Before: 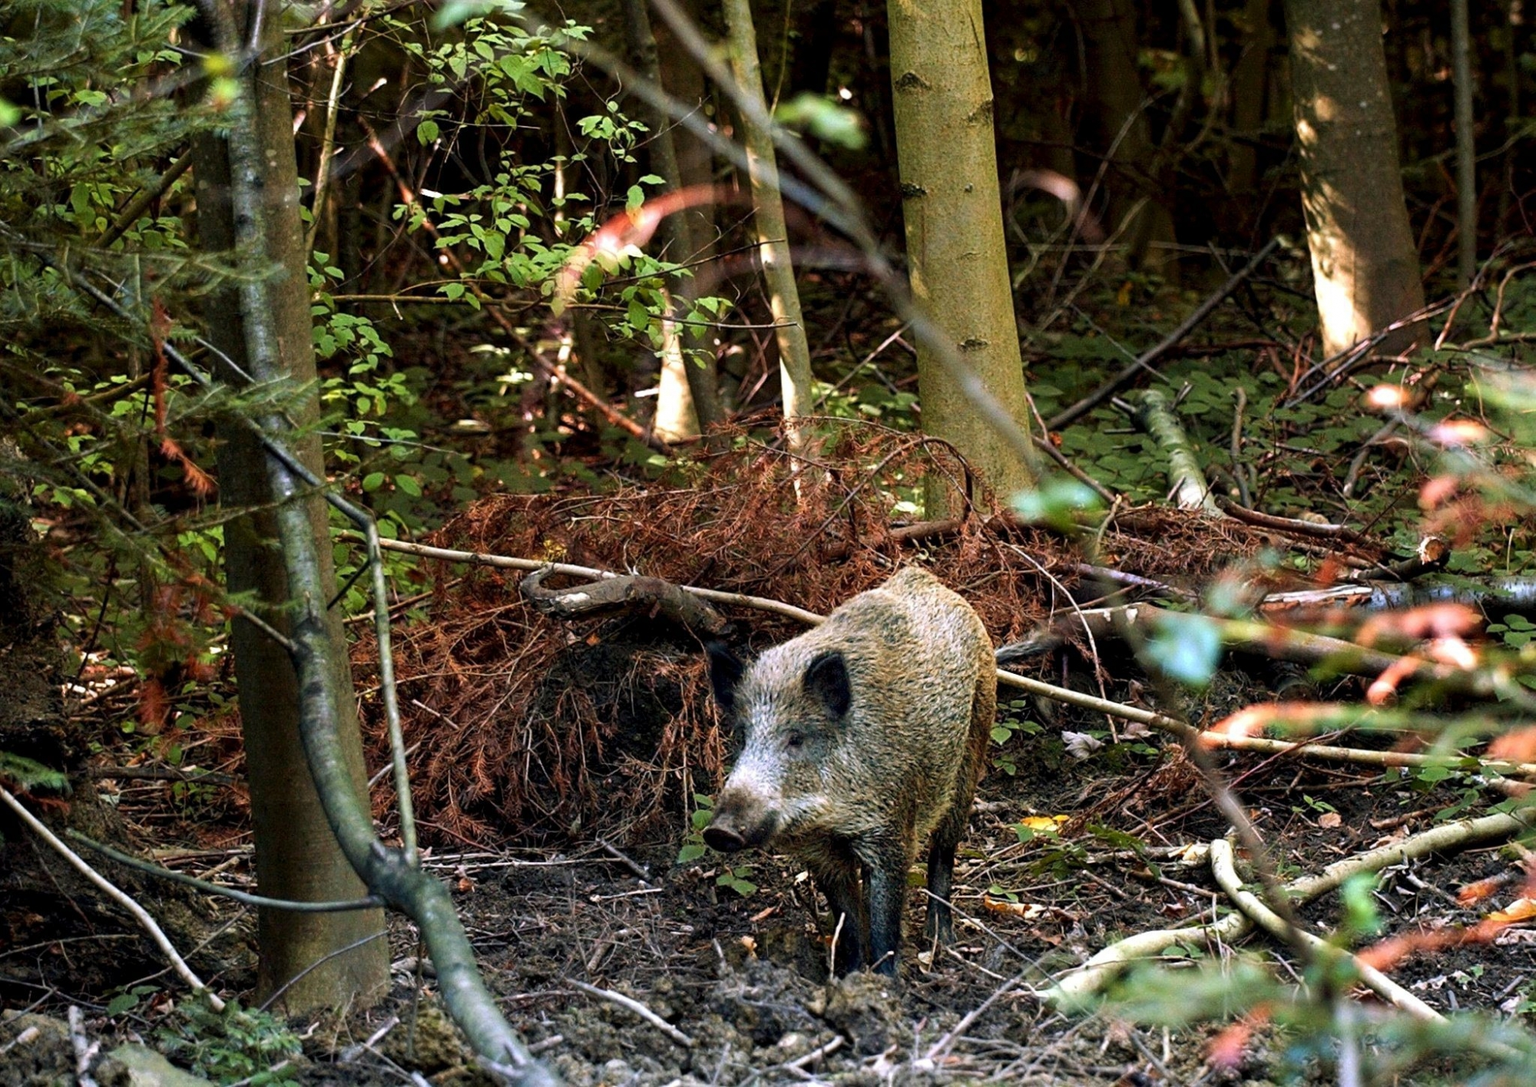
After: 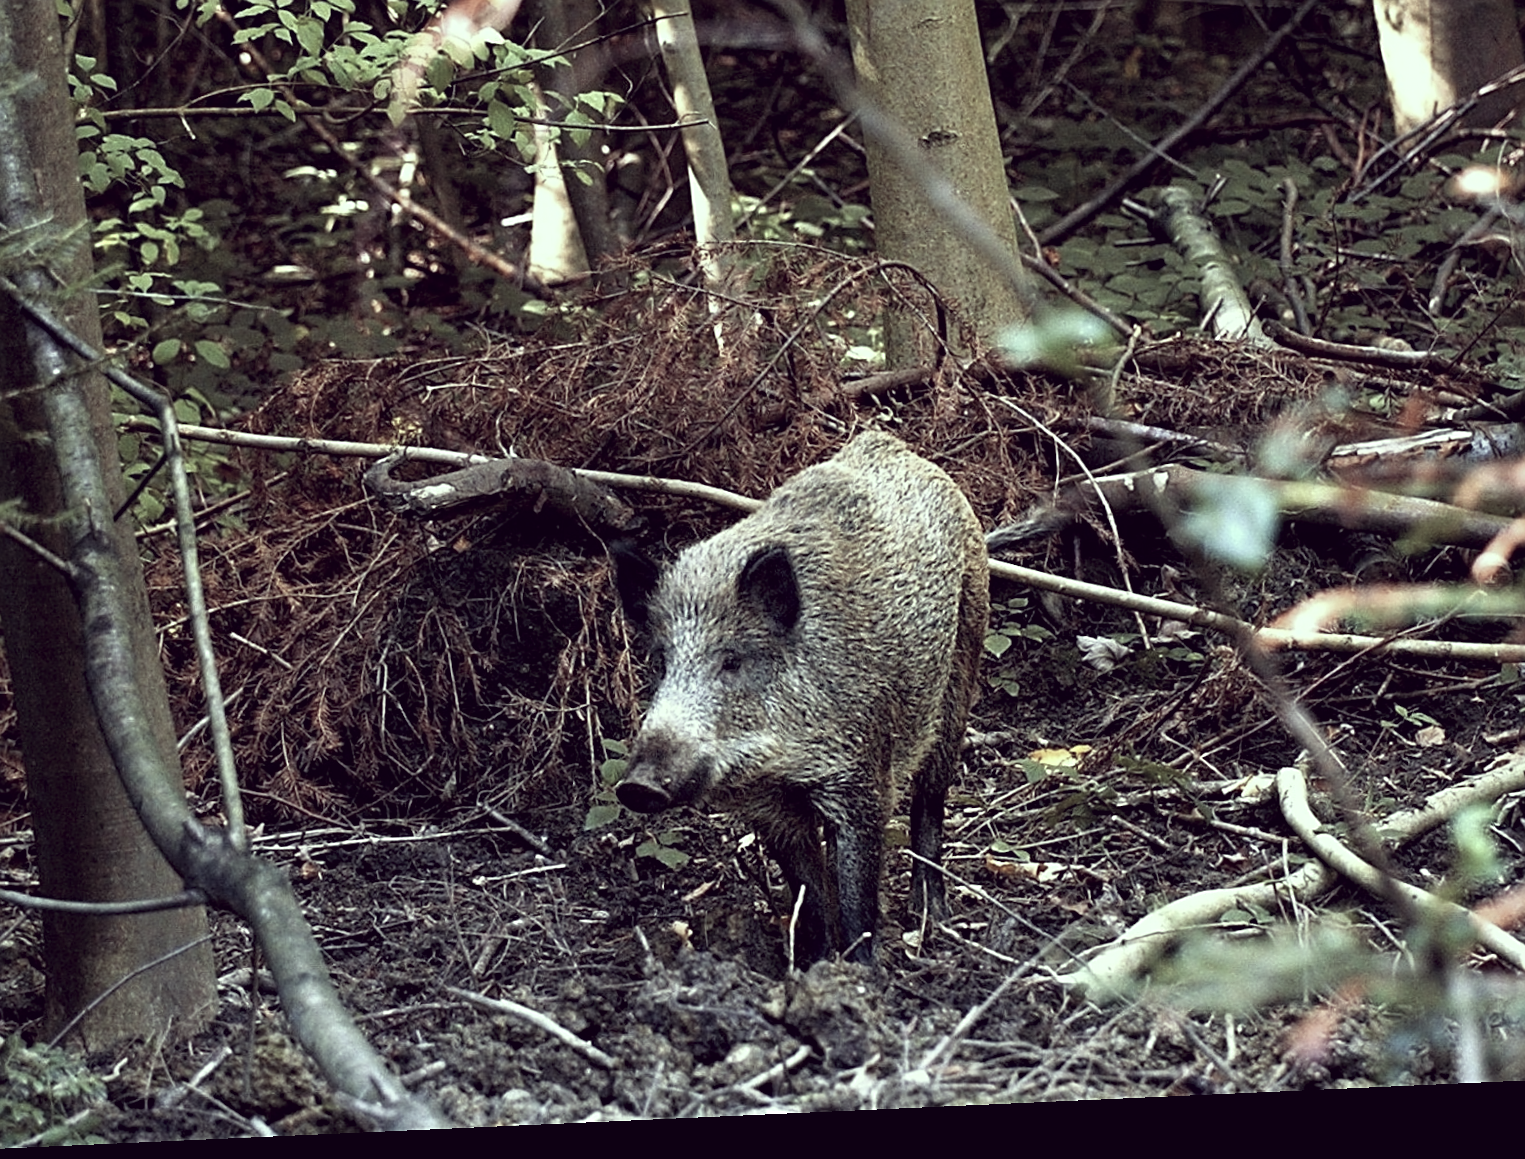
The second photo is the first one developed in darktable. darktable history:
rotate and perspective: rotation -2.56°, automatic cropping off
white balance: red 0.967, blue 1.049
shadows and highlights: shadows 0, highlights 40
crop: left 16.871%, top 22.857%, right 9.116%
contrast brightness saturation: saturation -0.05
sharpen: on, module defaults
color correction: highlights a* -20.17, highlights b* 20.27, shadows a* 20.03, shadows b* -20.46, saturation 0.43
